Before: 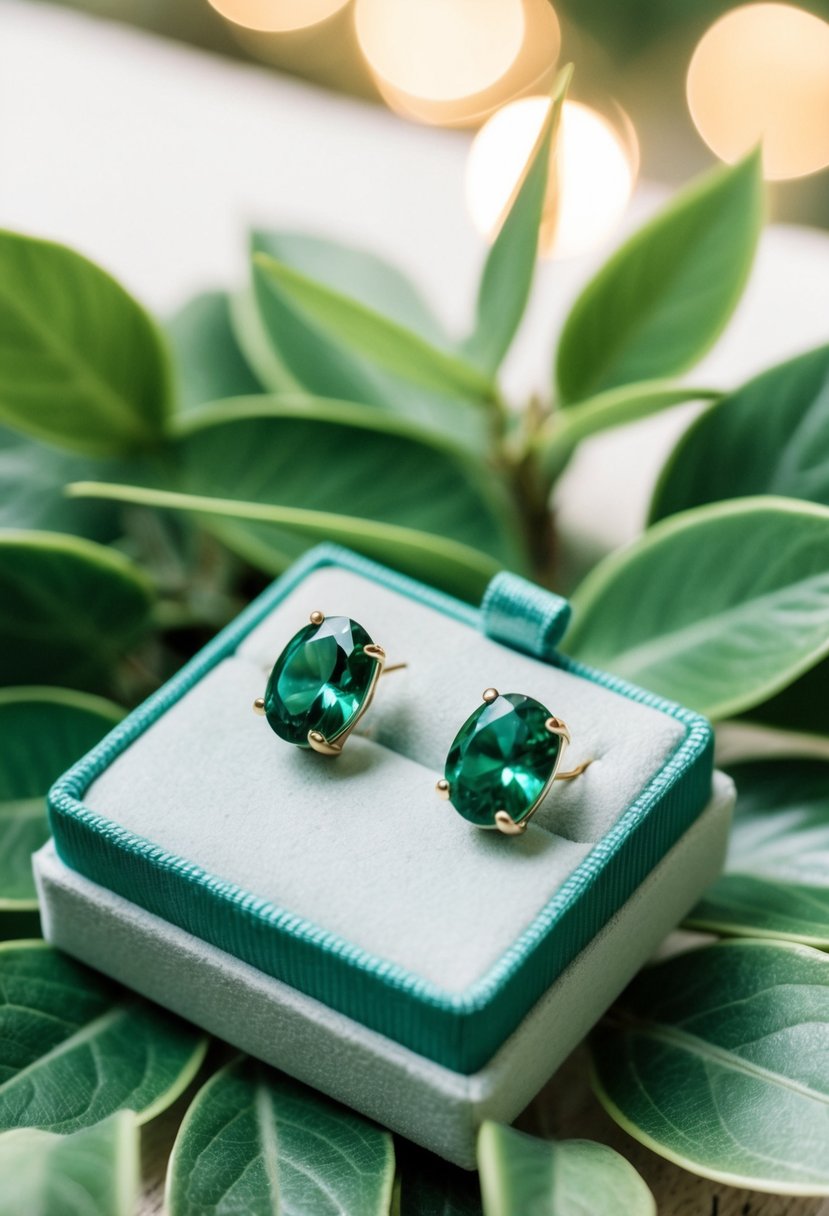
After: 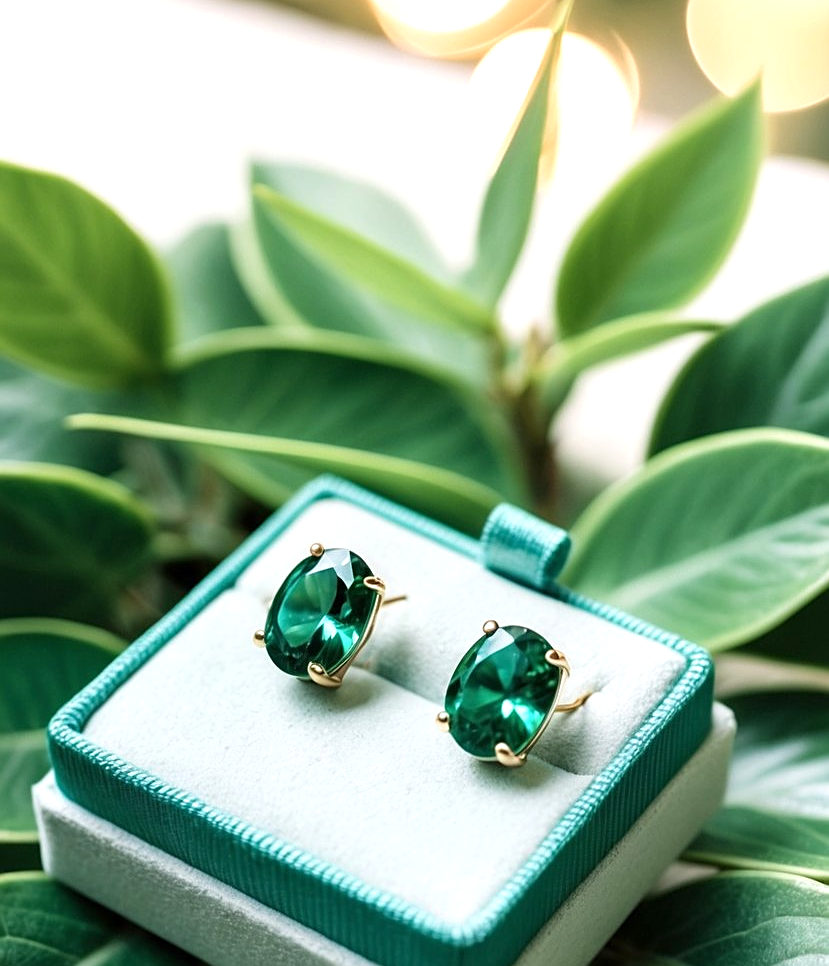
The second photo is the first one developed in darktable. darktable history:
crop and rotate: top 5.659%, bottom 14.86%
exposure: exposure 0.424 EV, compensate highlight preservation false
sharpen: on, module defaults
